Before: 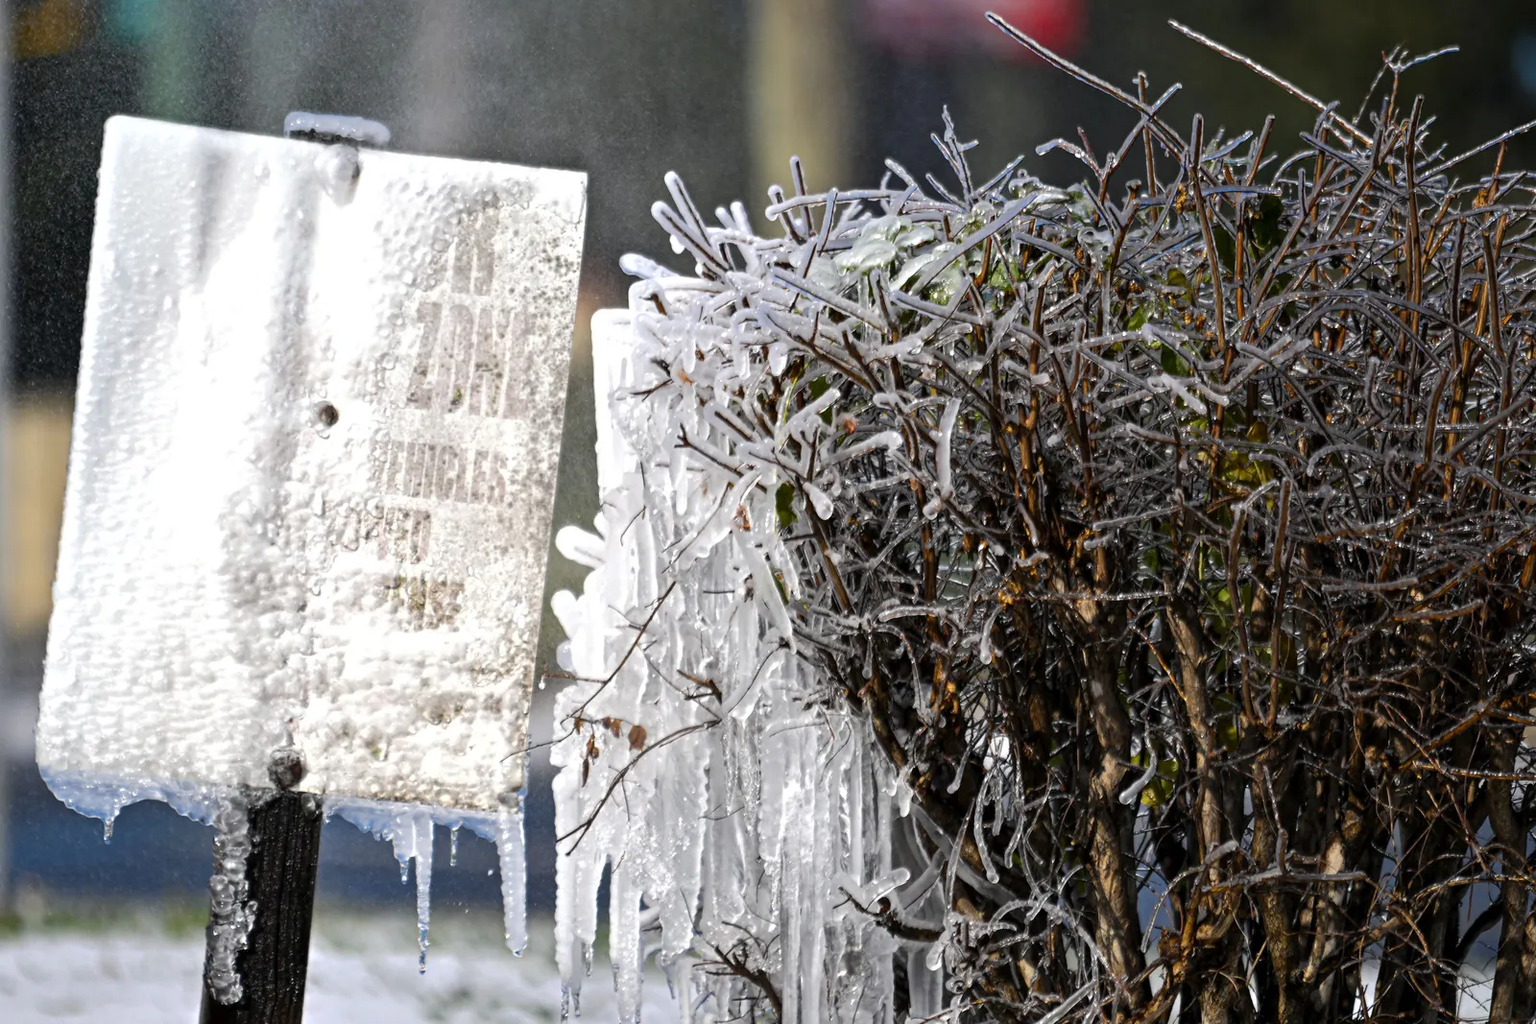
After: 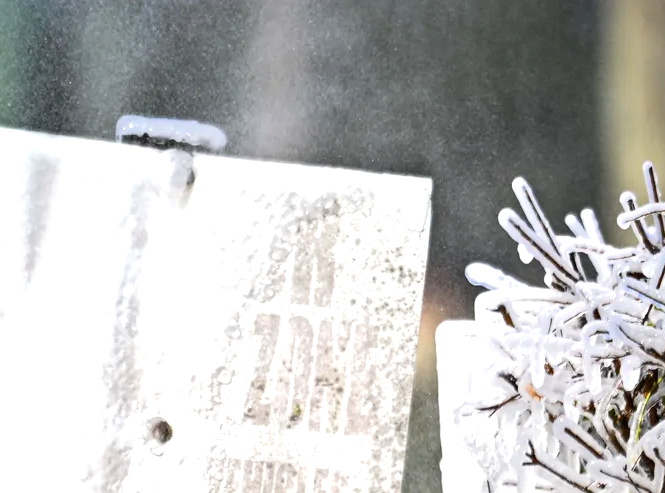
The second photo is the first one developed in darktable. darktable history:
crop and rotate: left 11.288%, top 0.109%, right 47.091%, bottom 53.614%
tone equalizer: -8 EV 0 EV, -7 EV -0.003 EV, -6 EV 0.003 EV, -5 EV -0.03 EV, -4 EV -0.098 EV, -3 EV -0.19 EV, -2 EV 0.225 EV, -1 EV 0.72 EV, +0 EV 0.493 EV, smoothing diameter 24.91%, edges refinement/feathering 12.06, preserve details guided filter
